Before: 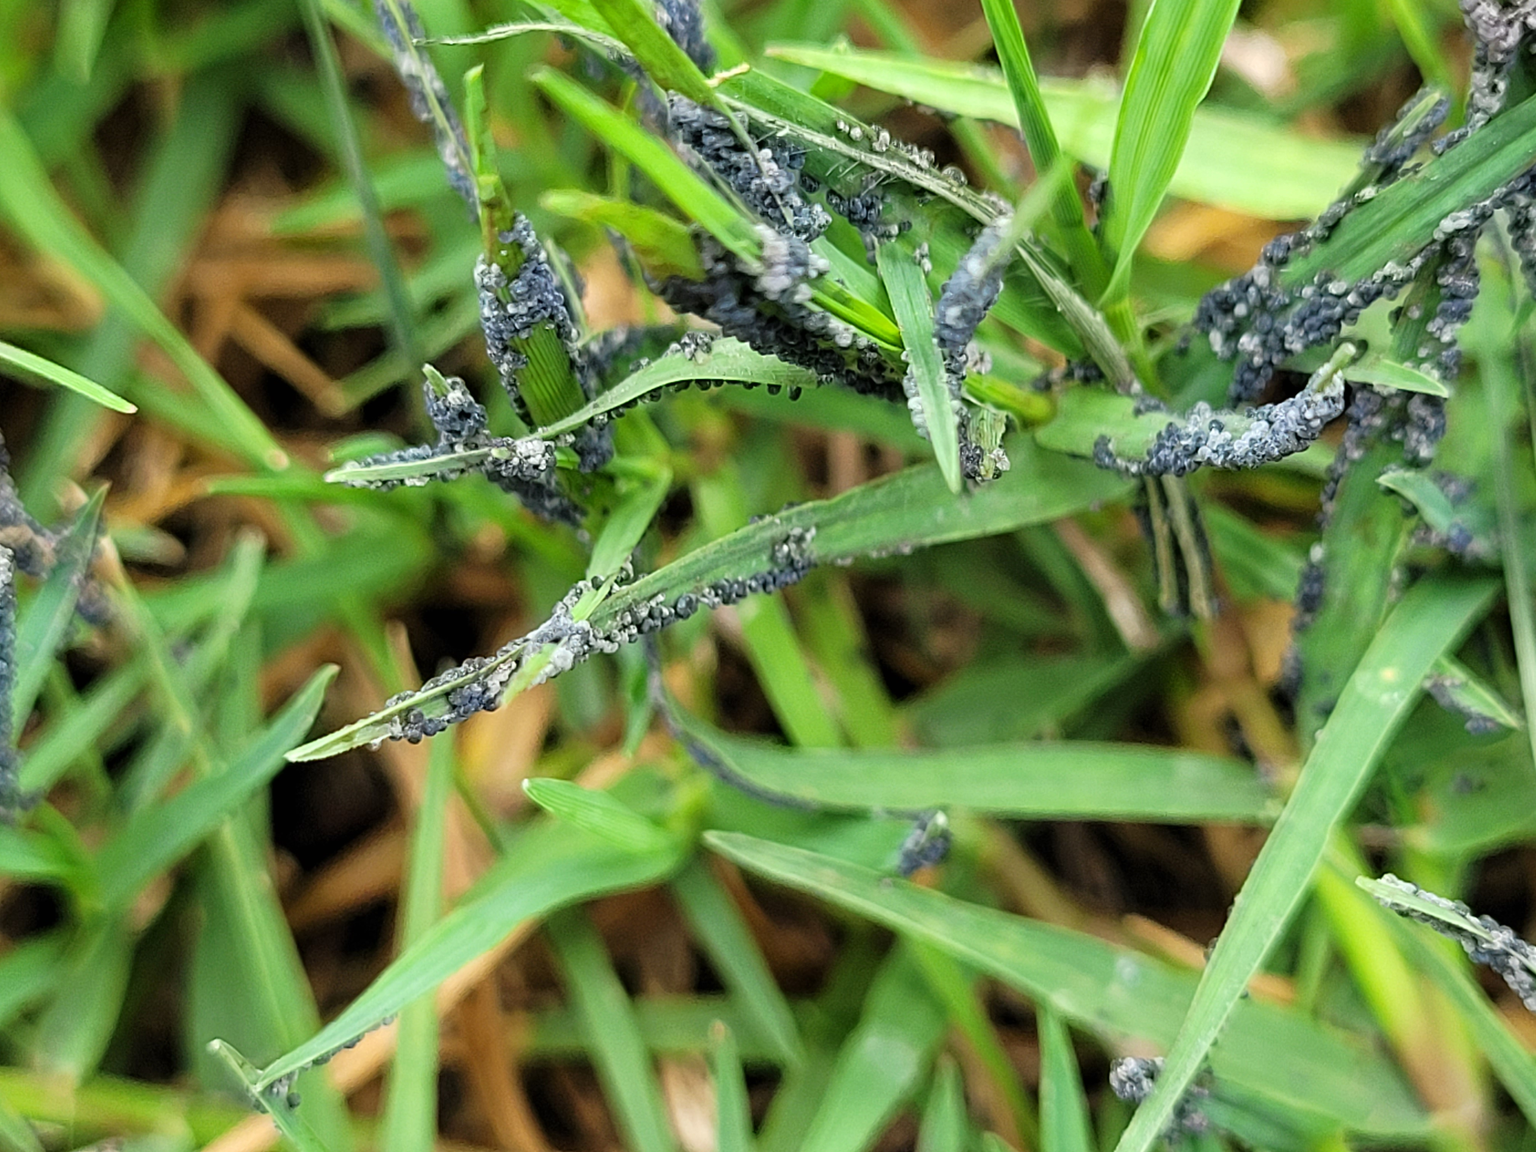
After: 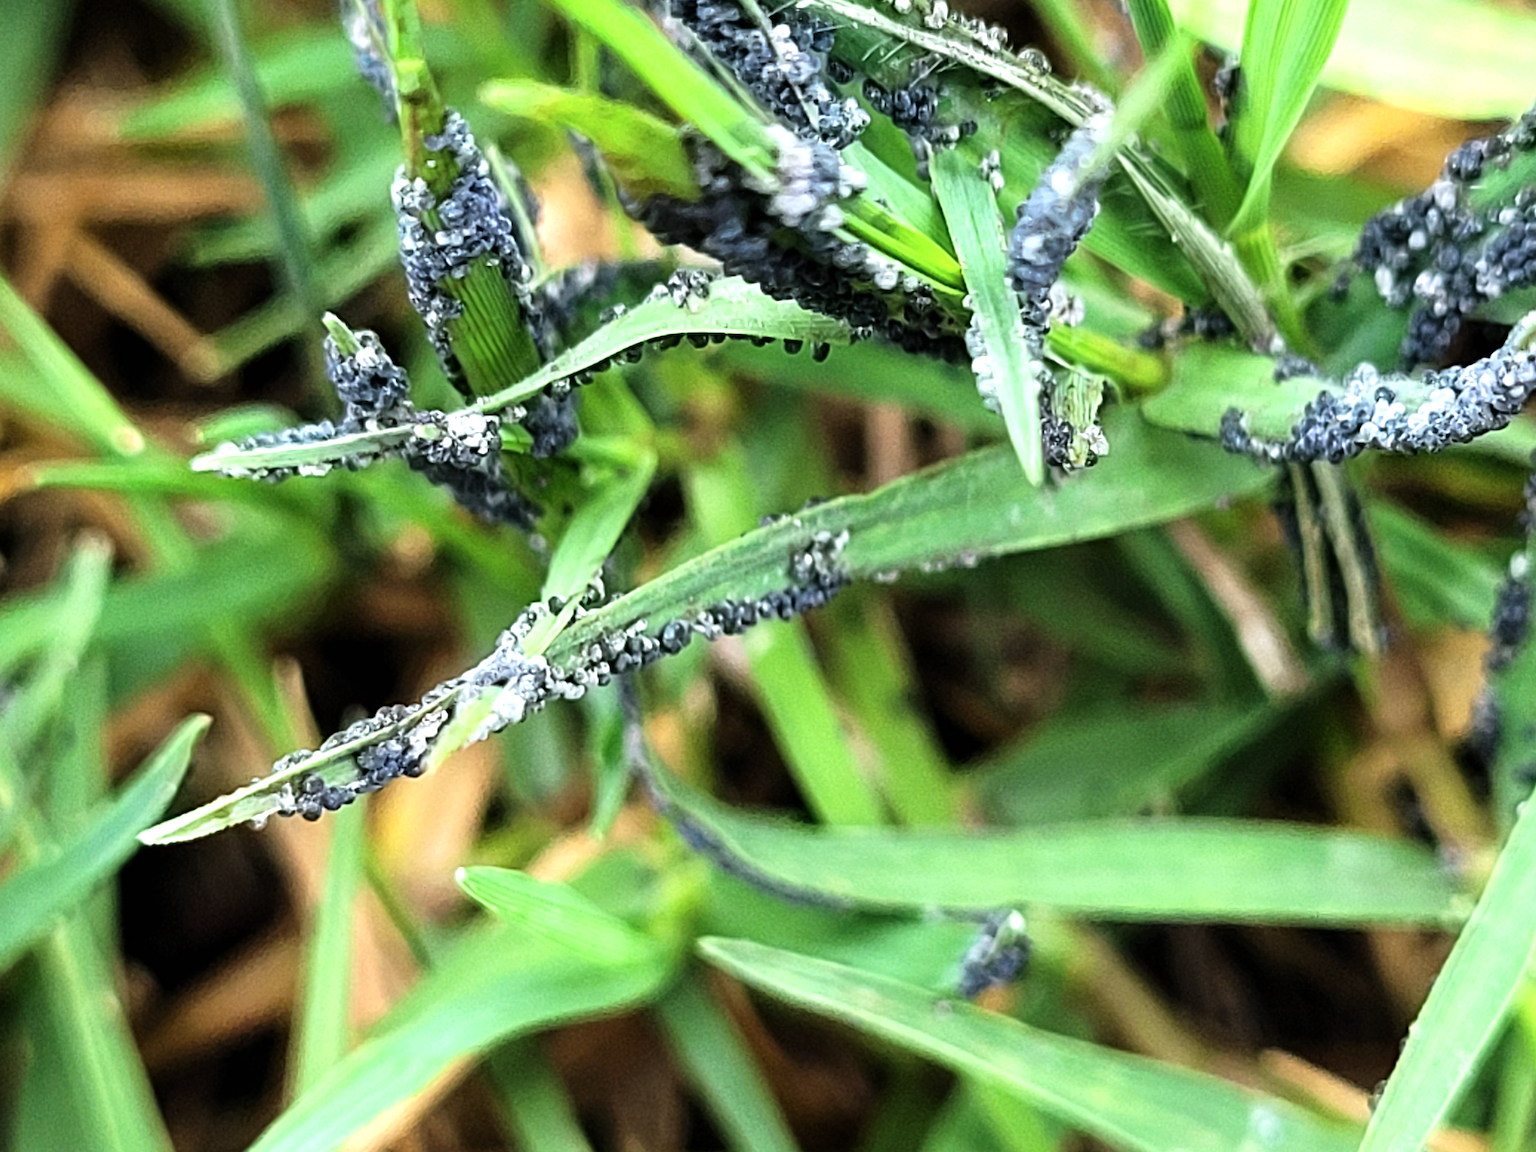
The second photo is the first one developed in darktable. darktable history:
tone equalizer: -8 EV -0.75 EV, -7 EV -0.7 EV, -6 EV -0.6 EV, -5 EV -0.4 EV, -3 EV 0.4 EV, -2 EV 0.6 EV, -1 EV 0.7 EV, +0 EV 0.75 EV, edges refinement/feathering 500, mask exposure compensation -1.57 EV, preserve details no
crop and rotate: left 11.831%, top 11.346%, right 13.429%, bottom 13.899%
color calibration: illuminant as shot in camera, x 0.358, y 0.373, temperature 4628.91 K
